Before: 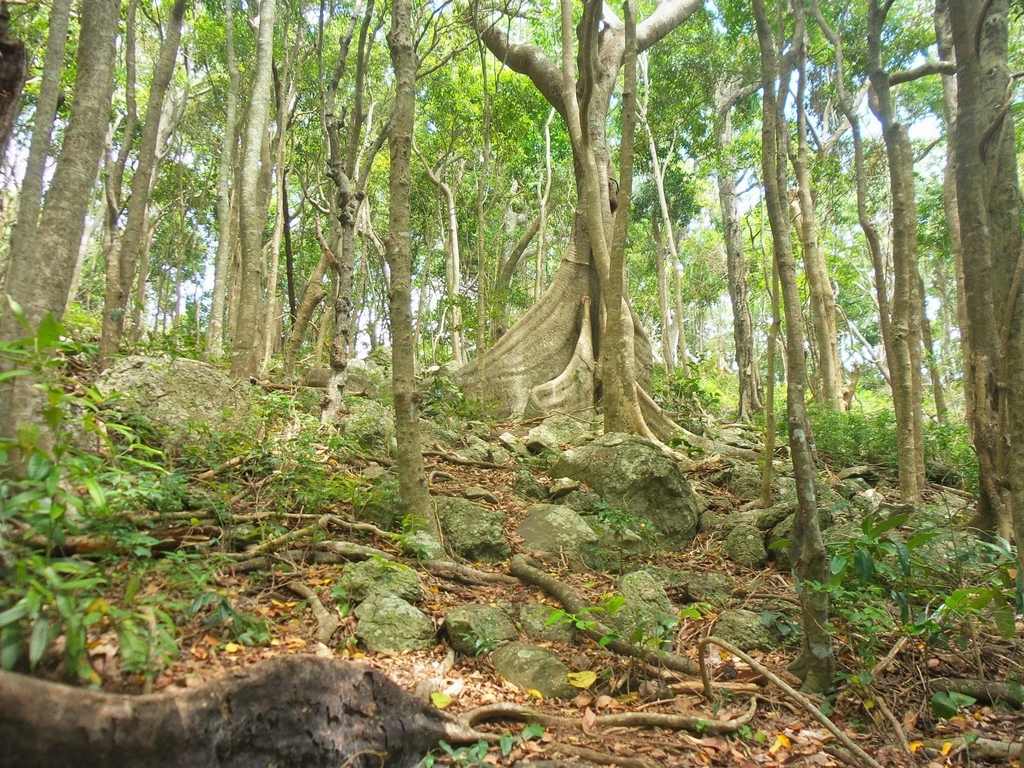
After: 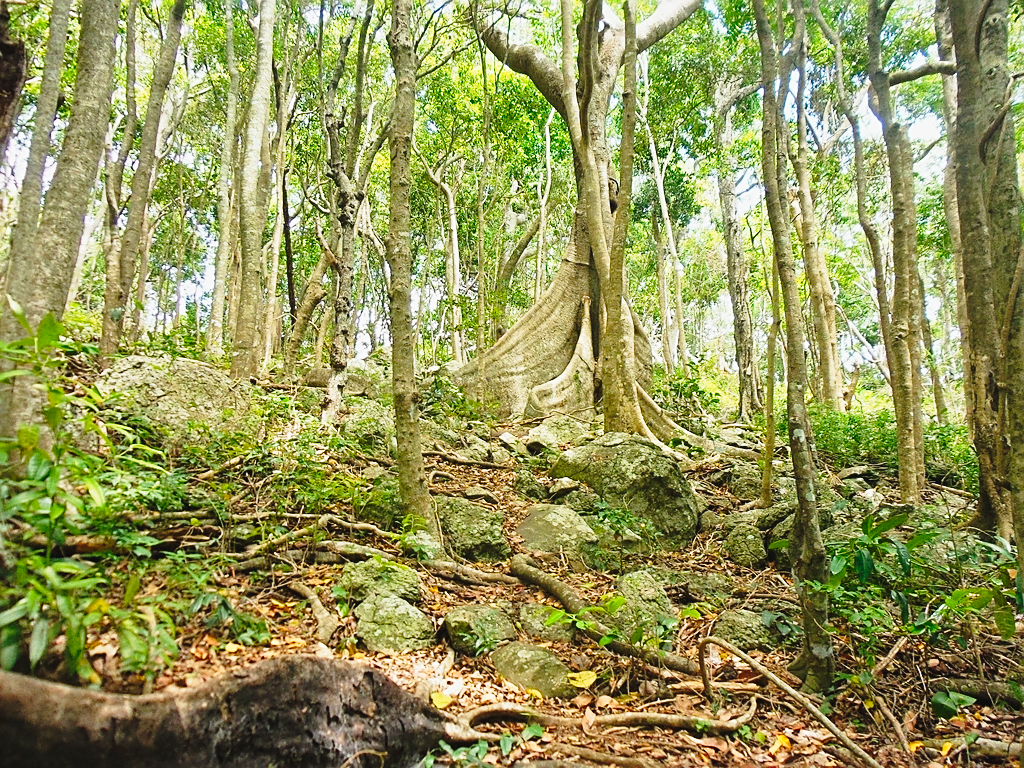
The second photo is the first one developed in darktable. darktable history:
sharpen: amount 0.555
tone curve: curves: ch0 [(0, 0.032) (0.078, 0.052) (0.236, 0.168) (0.43, 0.472) (0.508, 0.566) (0.66, 0.754) (0.79, 0.883) (0.994, 0.974)]; ch1 [(0, 0) (0.161, 0.092) (0.35, 0.33) (0.379, 0.401) (0.456, 0.456) (0.508, 0.501) (0.547, 0.531) (0.573, 0.563) (0.625, 0.602) (0.718, 0.734) (1, 1)]; ch2 [(0, 0) (0.369, 0.427) (0.44, 0.434) (0.502, 0.501) (0.54, 0.537) (0.586, 0.59) (0.621, 0.604) (1, 1)], preserve colors none
